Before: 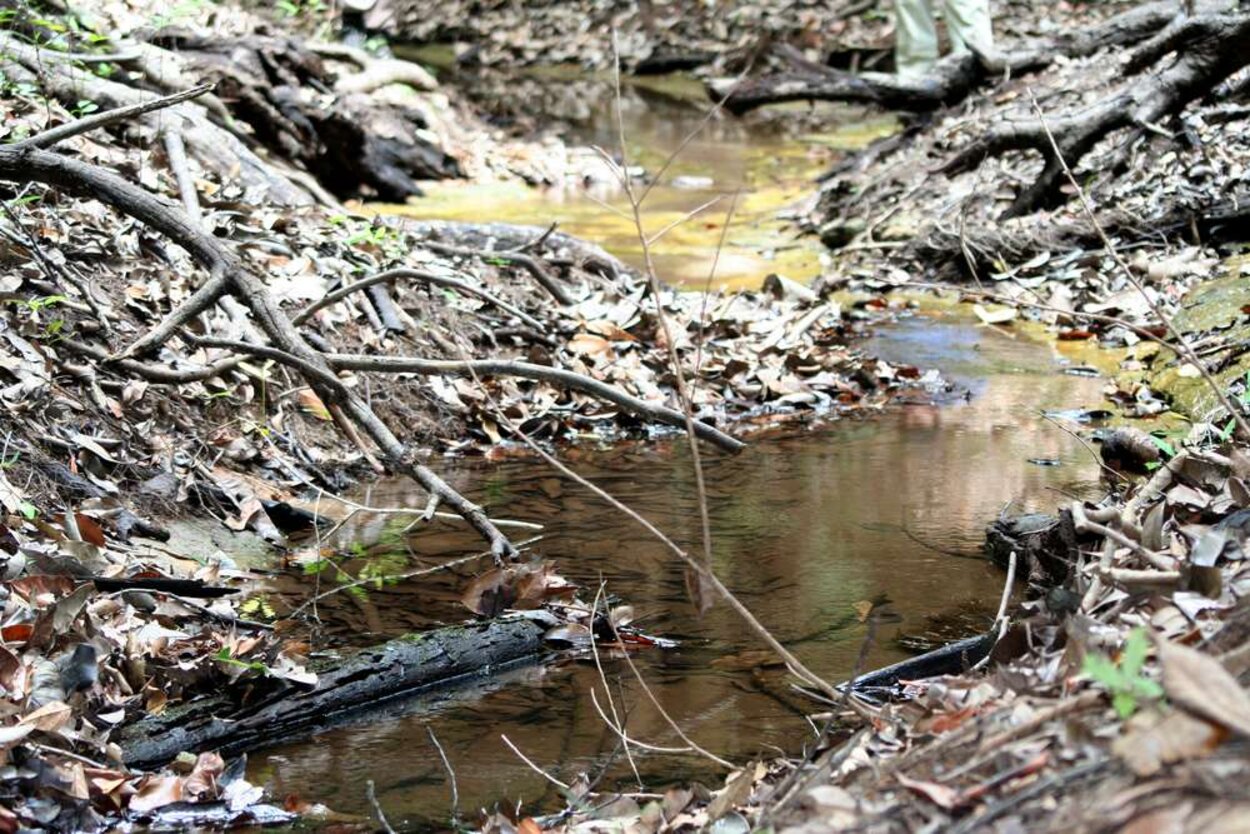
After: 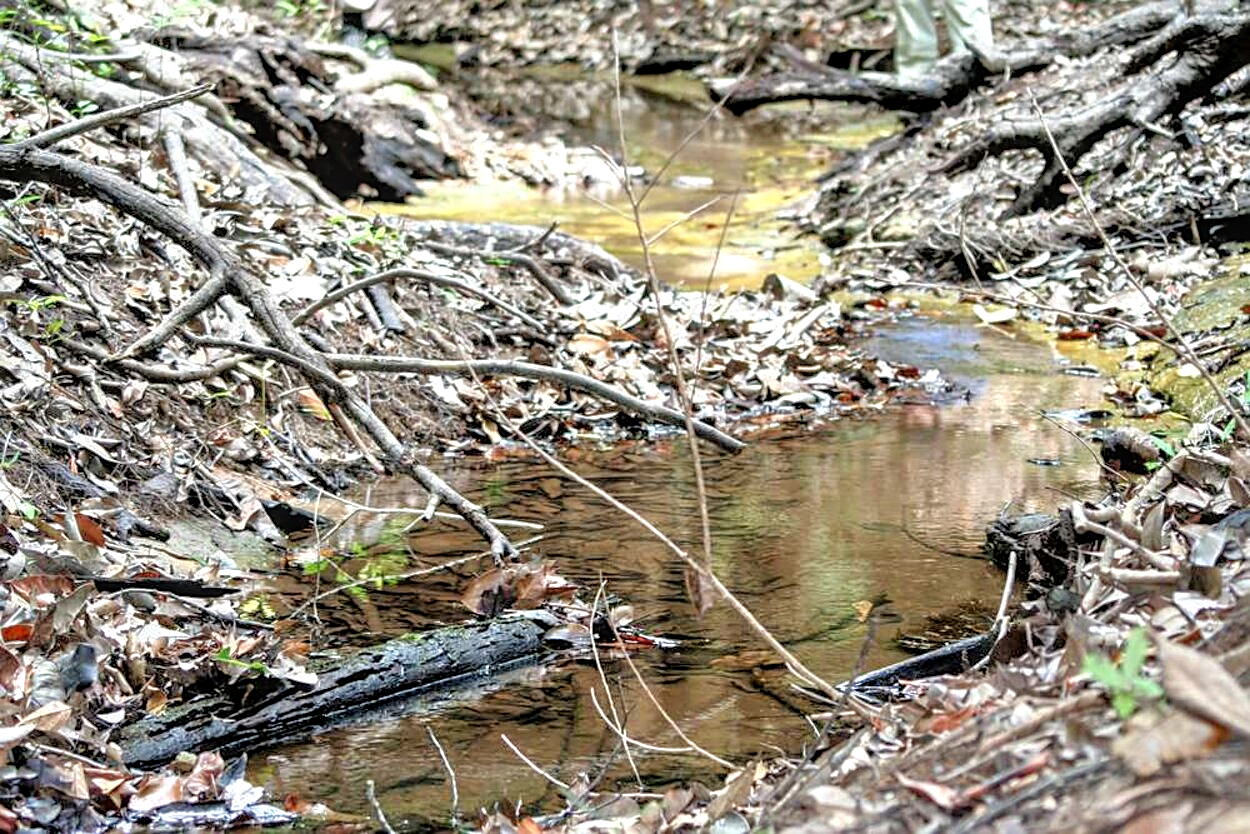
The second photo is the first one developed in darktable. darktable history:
shadows and highlights: shadows 25, highlights -25
local contrast: detail 130%
sharpen: on, module defaults
tone equalizer: -7 EV 0.15 EV, -6 EV 0.6 EV, -5 EV 1.15 EV, -4 EV 1.33 EV, -3 EV 1.15 EV, -2 EV 0.6 EV, -1 EV 0.15 EV, mask exposure compensation -0.5 EV
